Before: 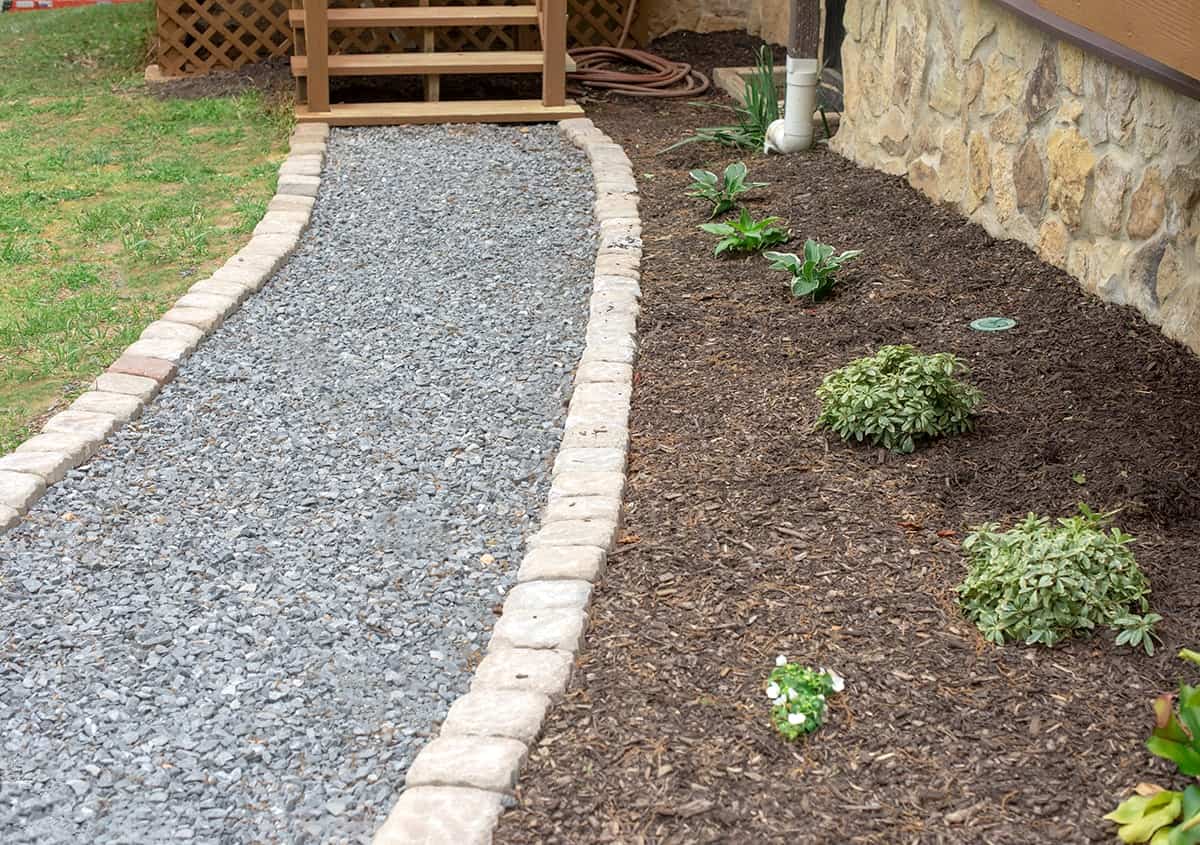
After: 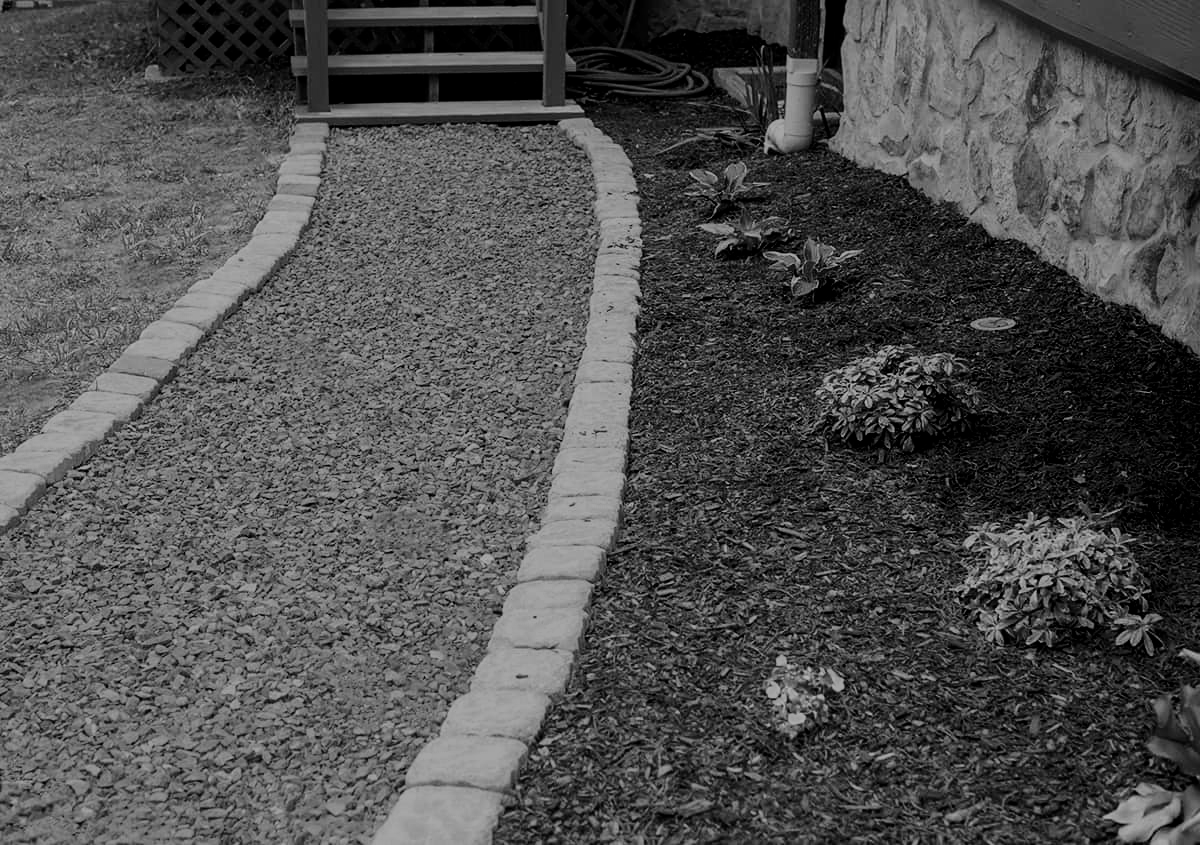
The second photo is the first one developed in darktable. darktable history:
white balance: red 1.127, blue 0.943
color calibration: illuminant as shot in camera, x 0.379, y 0.396, temperature 4138.76 K
exposure: black level correction 0.008, exposure 0.979 EV, compensate highlight preservation false
contrast brightness saturation: contrast 0.02, brightness -1, saturation -1
filmic rgb: black relative exposure -6.15 EV, white relative exposure 6.96 EV, hardness 2.23, color science v6 (2022)
